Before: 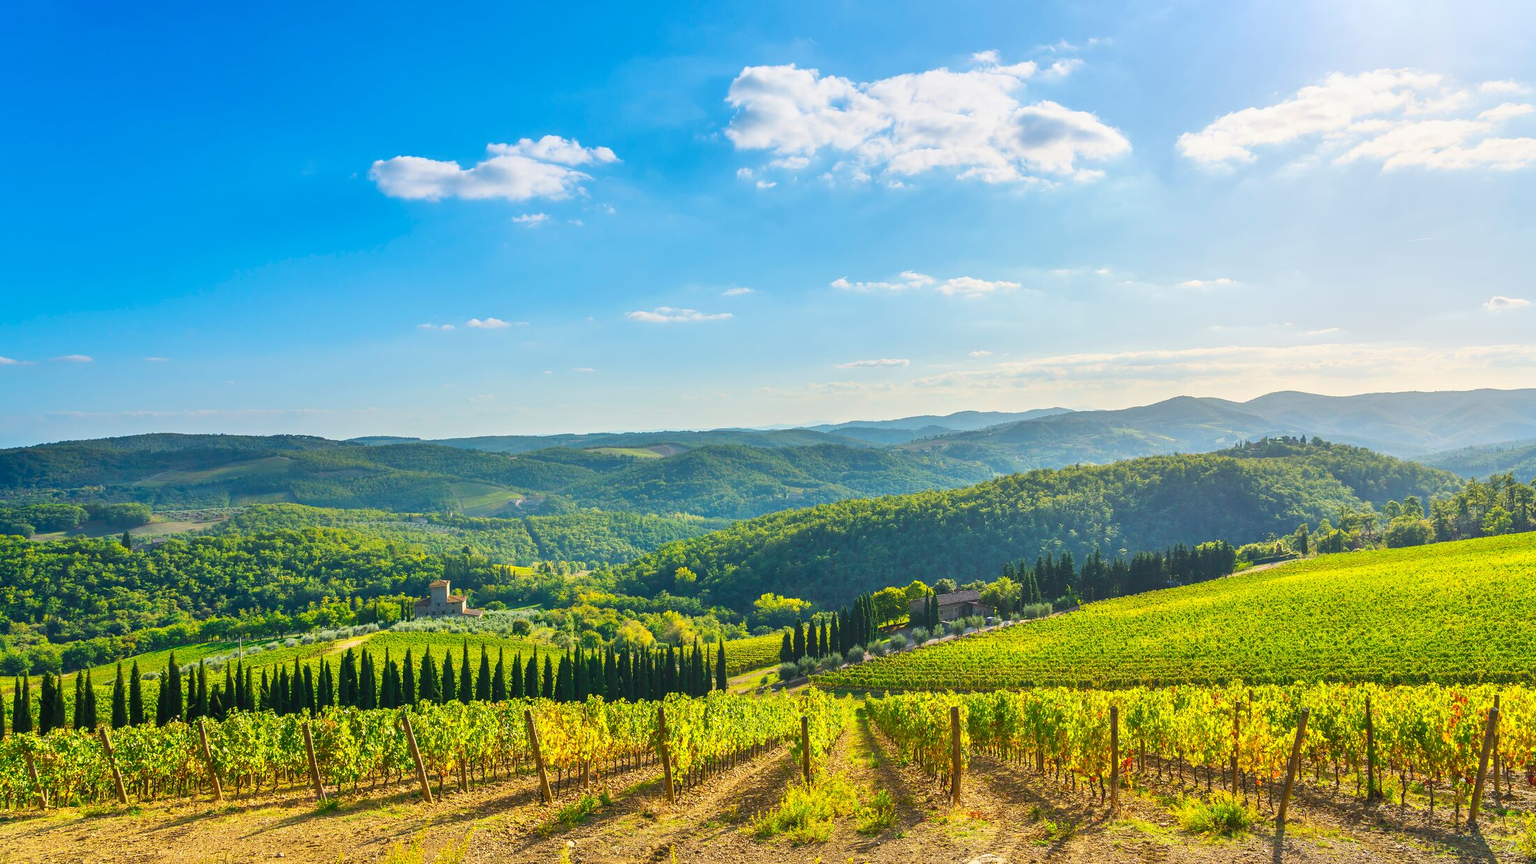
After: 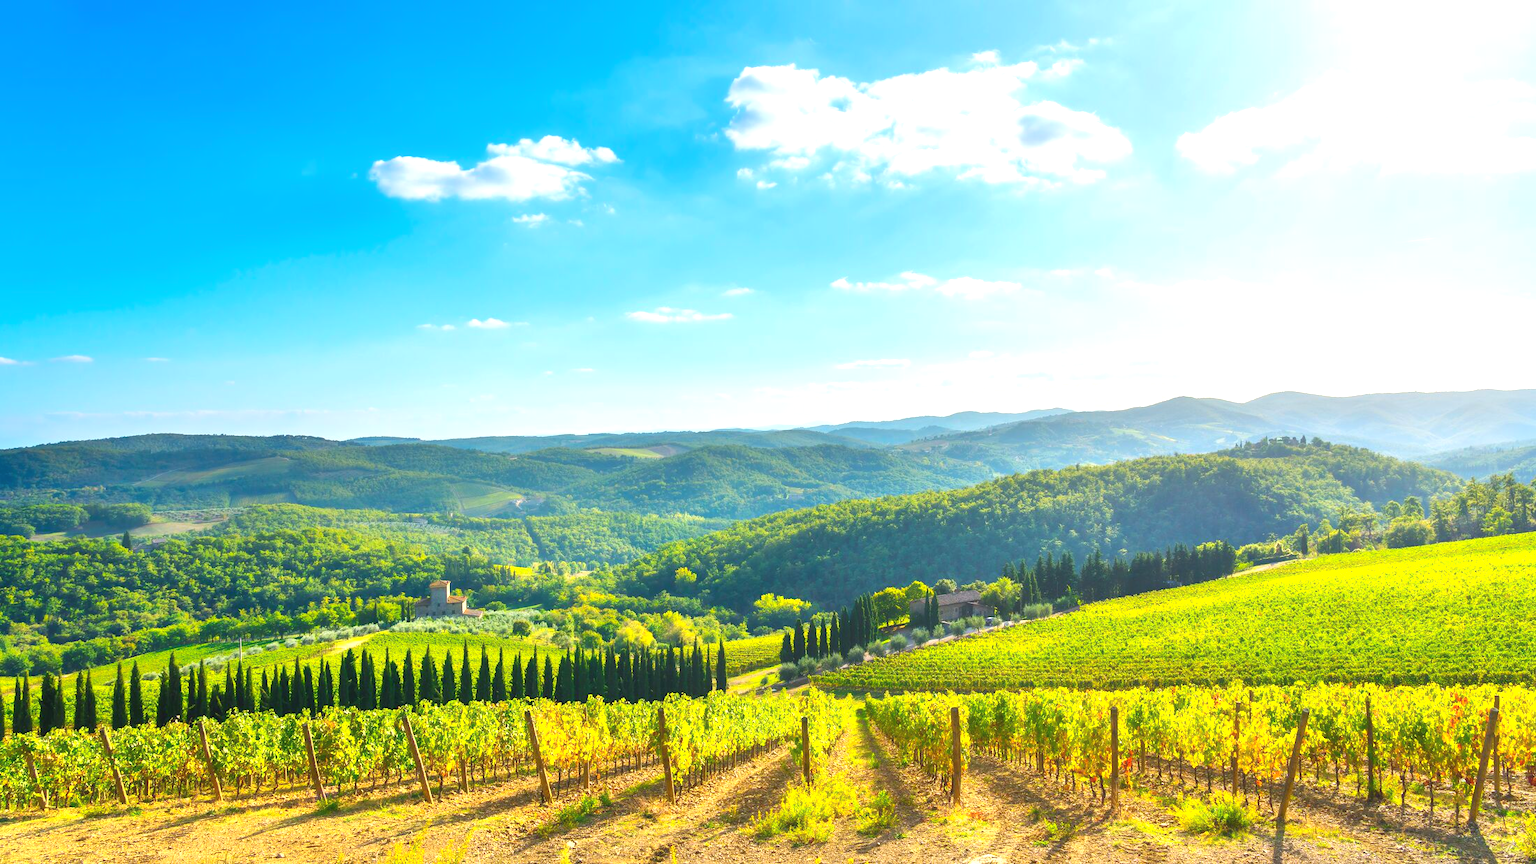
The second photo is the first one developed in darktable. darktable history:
exposure: black level correction 0, exposure 0.7 EV, compensate highlight preservation false
contrast equalizer: octaves 7, y [[0.502, 0.505, 0.512, 0.529, 0.564, 0.588], [0.5 ×6], [0.502, 0.505, 0.512, 0.529, 0.564, 0.588], [0, 0.001, 0.001, 0.004, 0.008, 0.011], [0, 0.001, 0.001, 0.004, 0.008, 0.011]], mix -1
